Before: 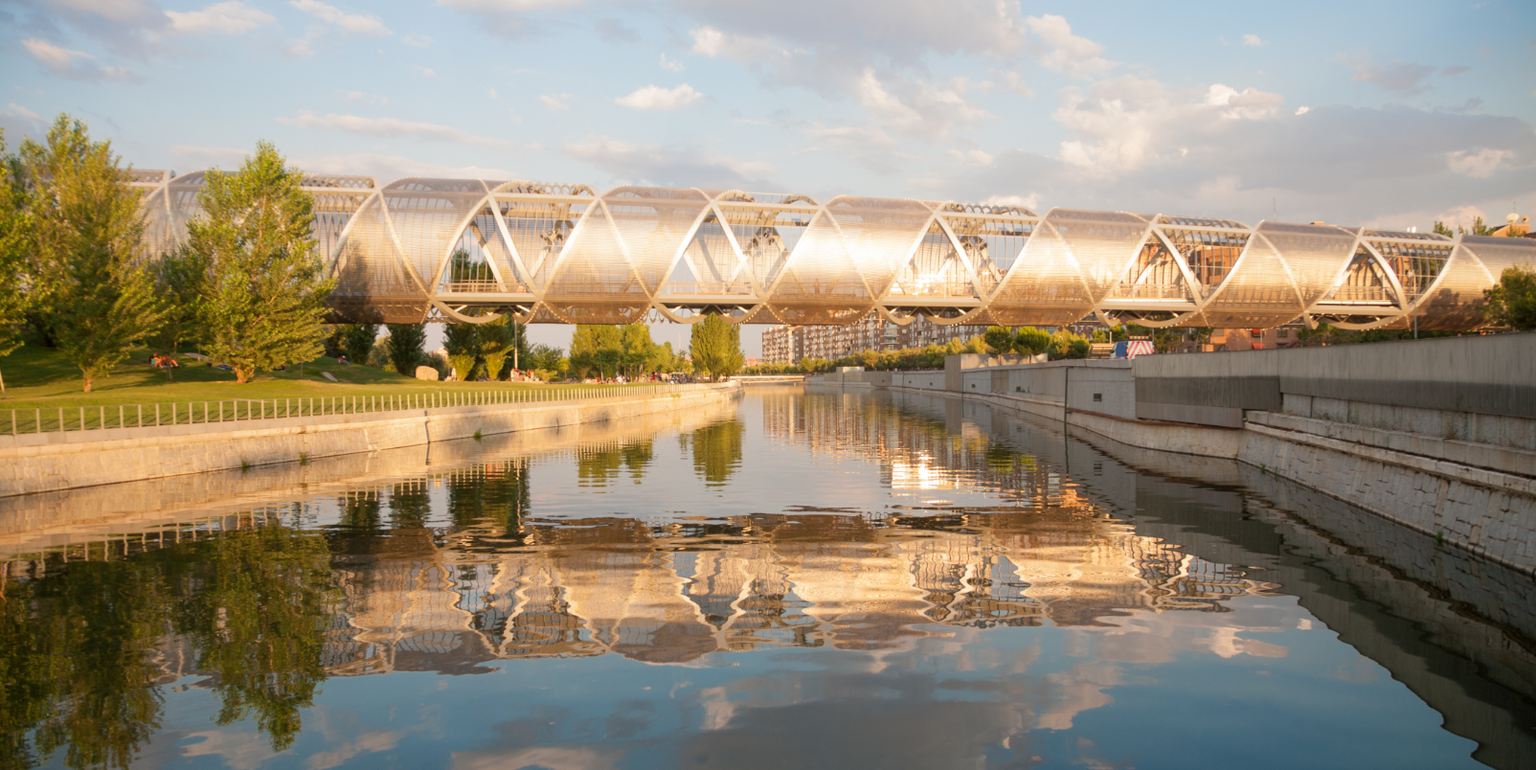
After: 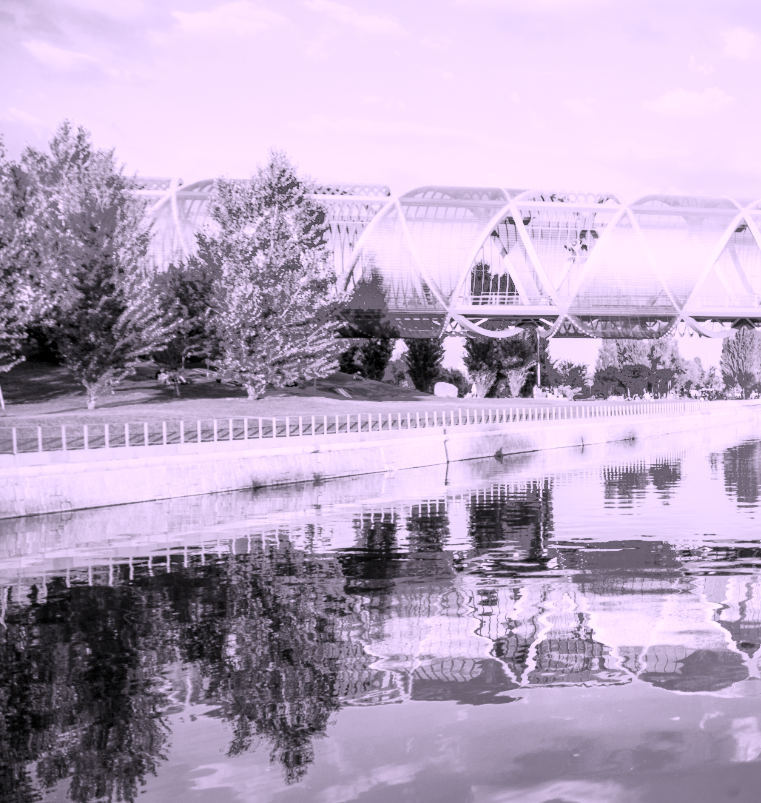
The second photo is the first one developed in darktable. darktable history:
color correction: highlights a* 15.35, highlights b* -19.97
contrast brightness saturation: contrast 0.531, brightness 0.451, saturation -0.992
crop and rotate: left 0.048%, top 0%, right 52.494%
tone equalizer: -8 EV -0.735 EV, -7 EV -0.718 EV, -6 EV -0.615 EV, -5 EV -0.4 EV, -3 EV 0.39 EV, -2 EV 0.6 EV, -1 EV 0.684 EV, +0 EV 0.733 EV
local contrast: detail 130%
filmic rgb: black relative exposure -7.19 EV, white relative exposure 5.34 EV, hardness 3.02, enable highlight reconstruction true
shadows and highlights: shadows 25.59, highlights -70.11
